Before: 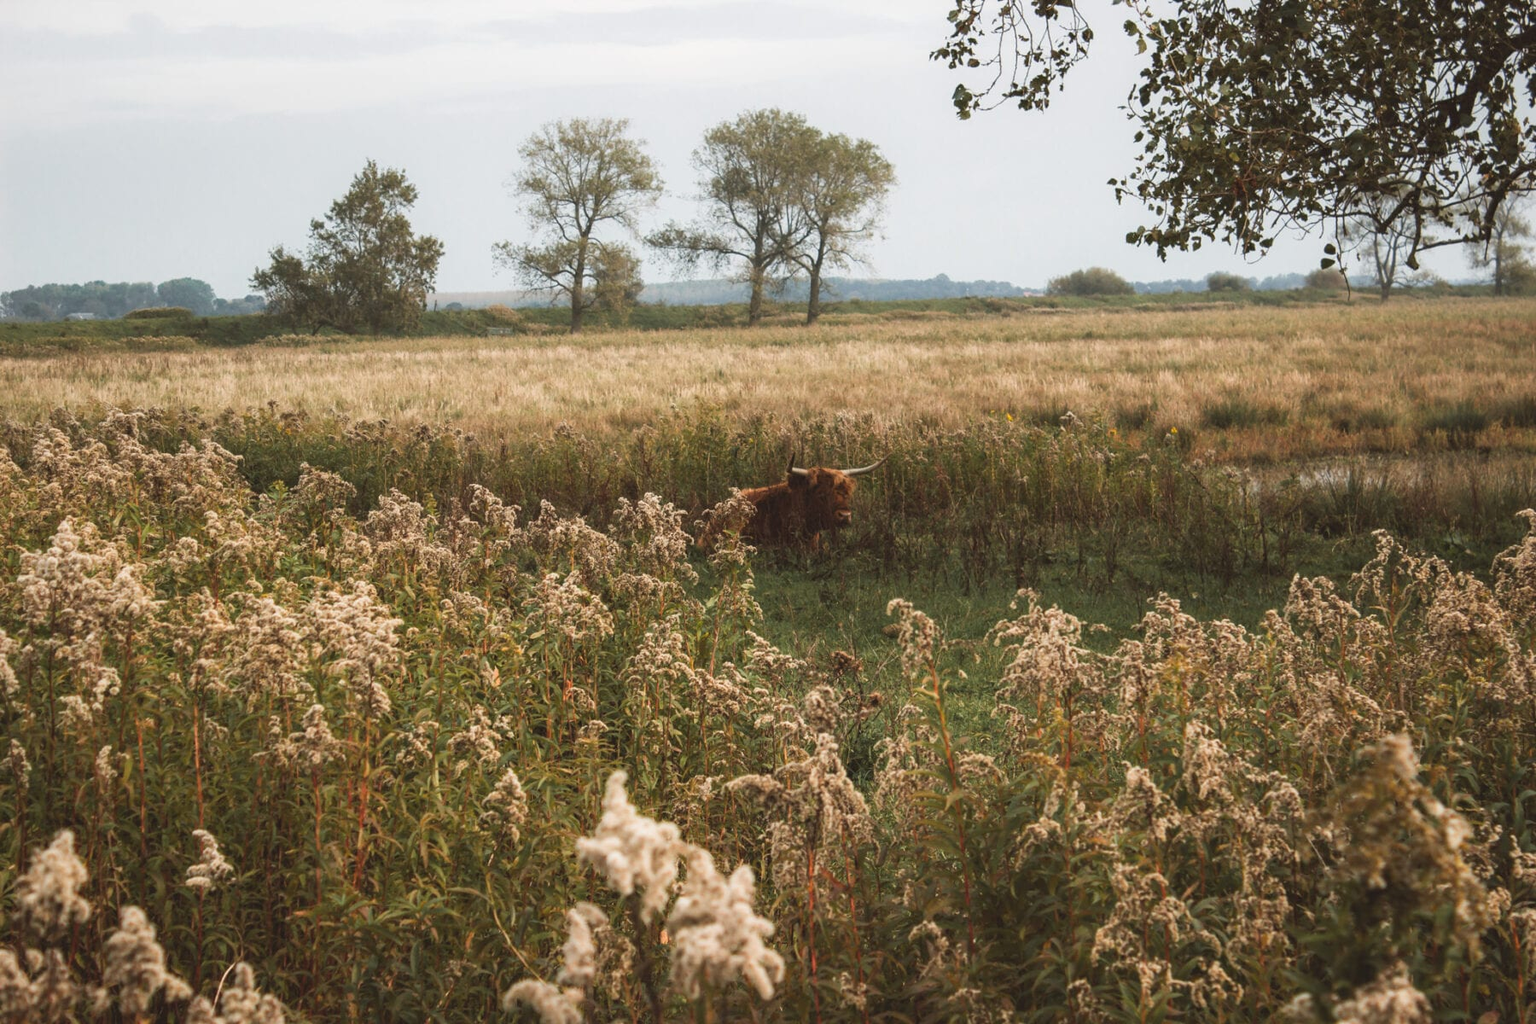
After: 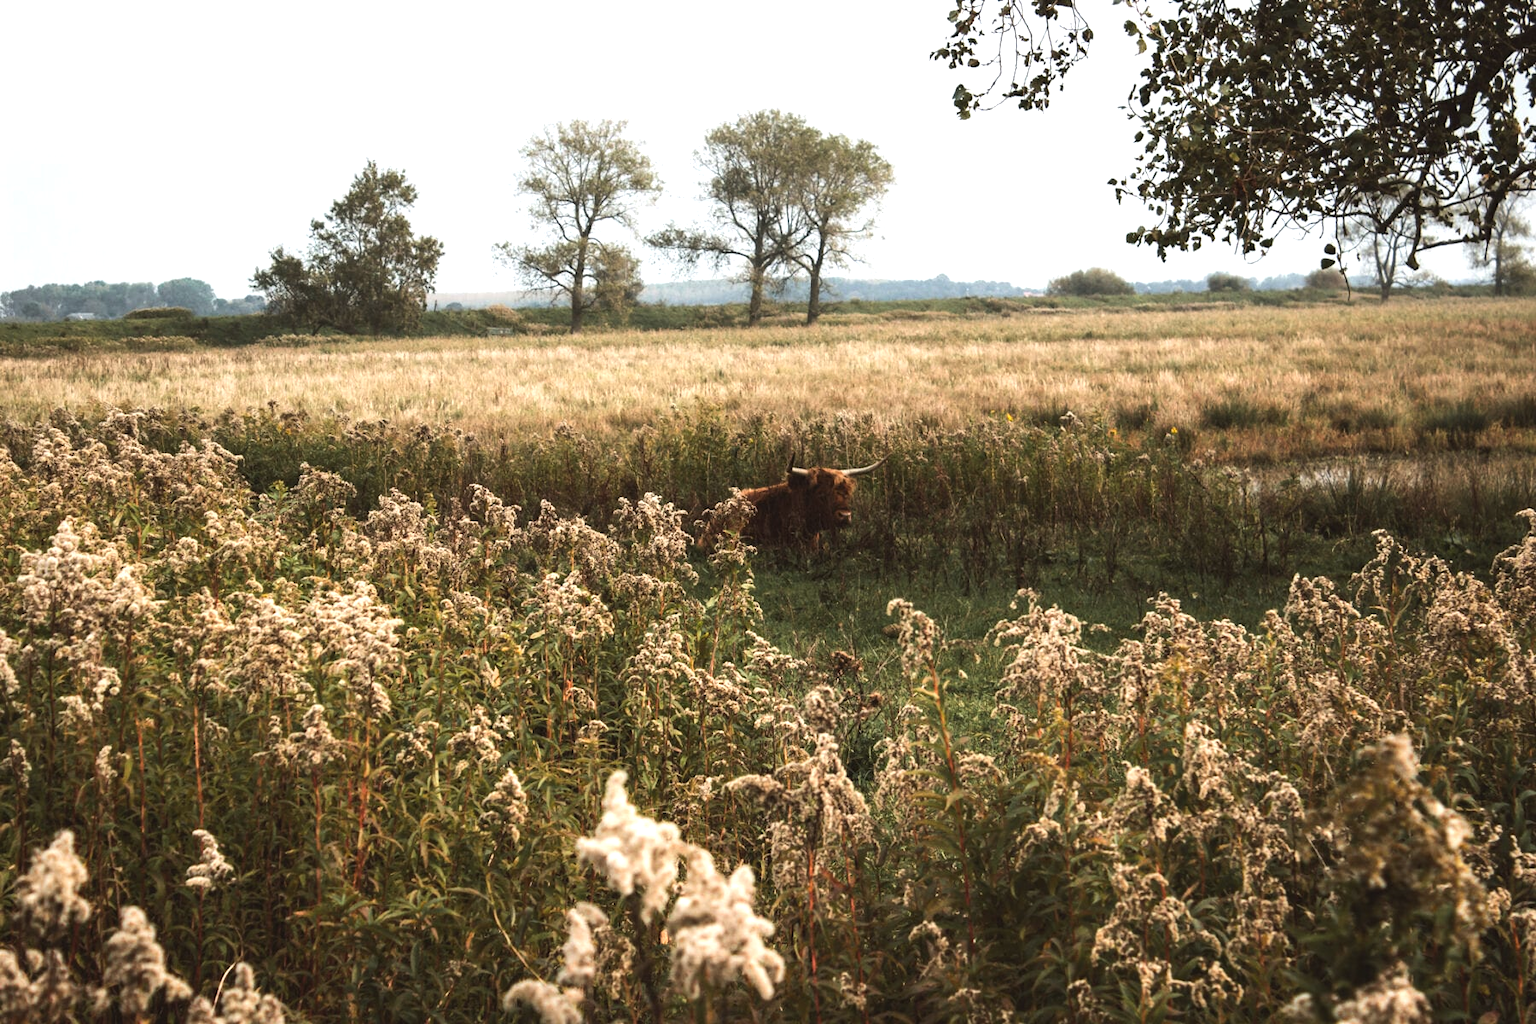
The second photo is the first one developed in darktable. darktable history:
tone equalizer: -8 EV -0.774 EV, -7 EV -0.71 EV, -6 EV -0.565 EV, -5 EV -0.408 EV, -3 EV 0.388 EV, -2 EV 0.6 EV, -1 EV 0.692 EV, +0 EV 0.732 EV, edges refinement/feathering 500, mask exposure compensation -1.57 EV, preserve details no
